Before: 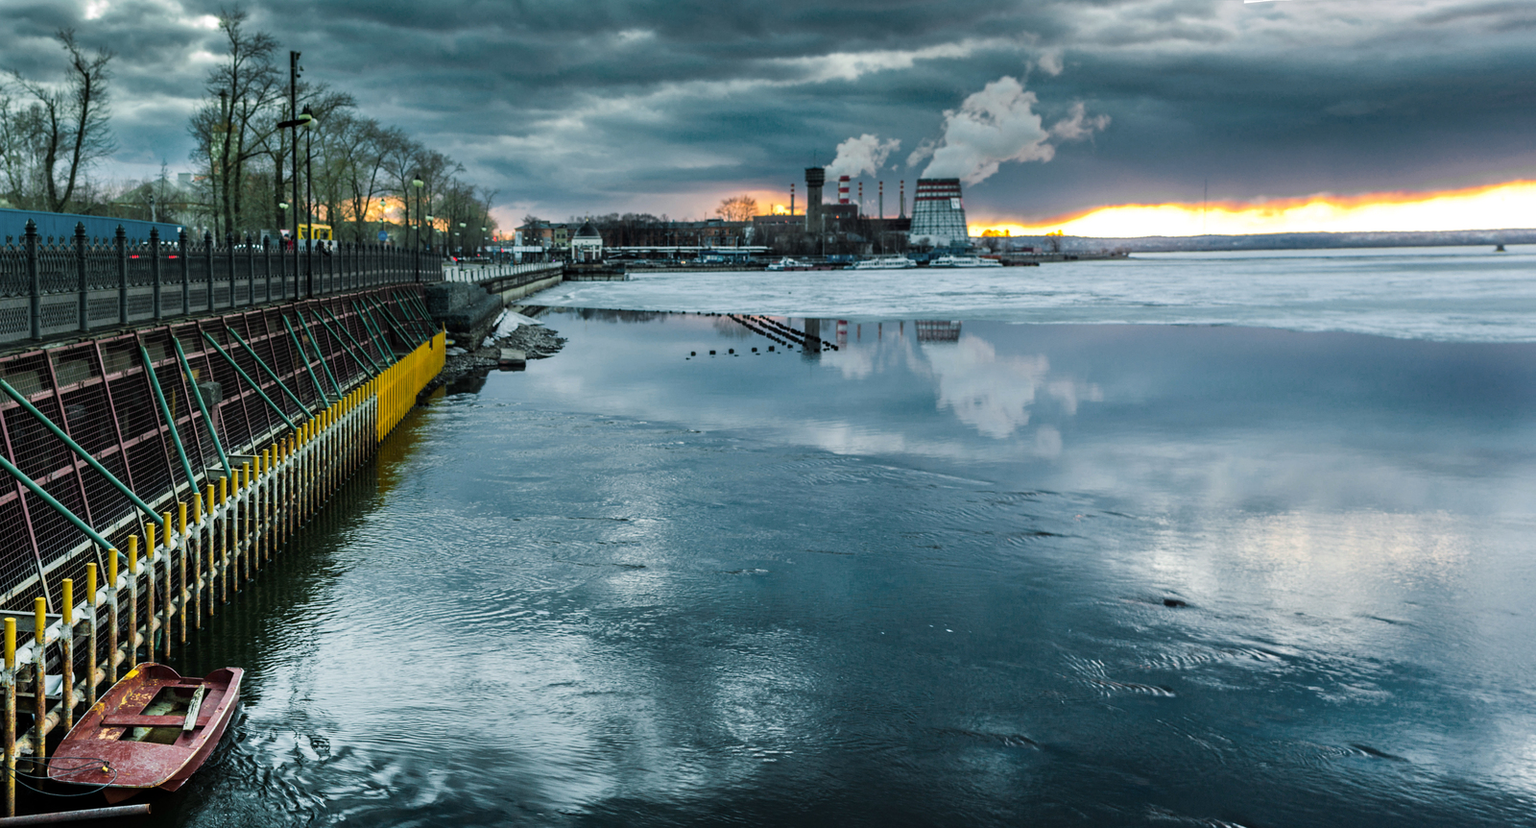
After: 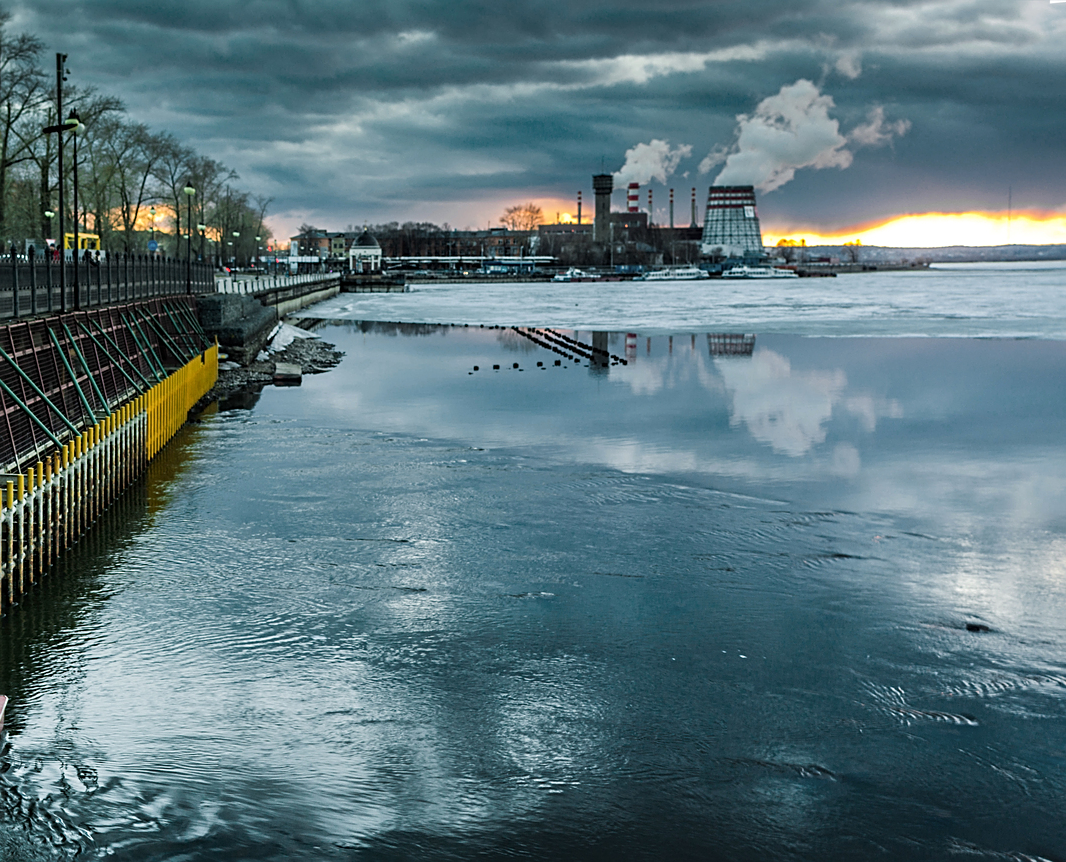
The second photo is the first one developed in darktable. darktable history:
sharpen: on, module defaults
crop: left 15.41%, right 17.906%
